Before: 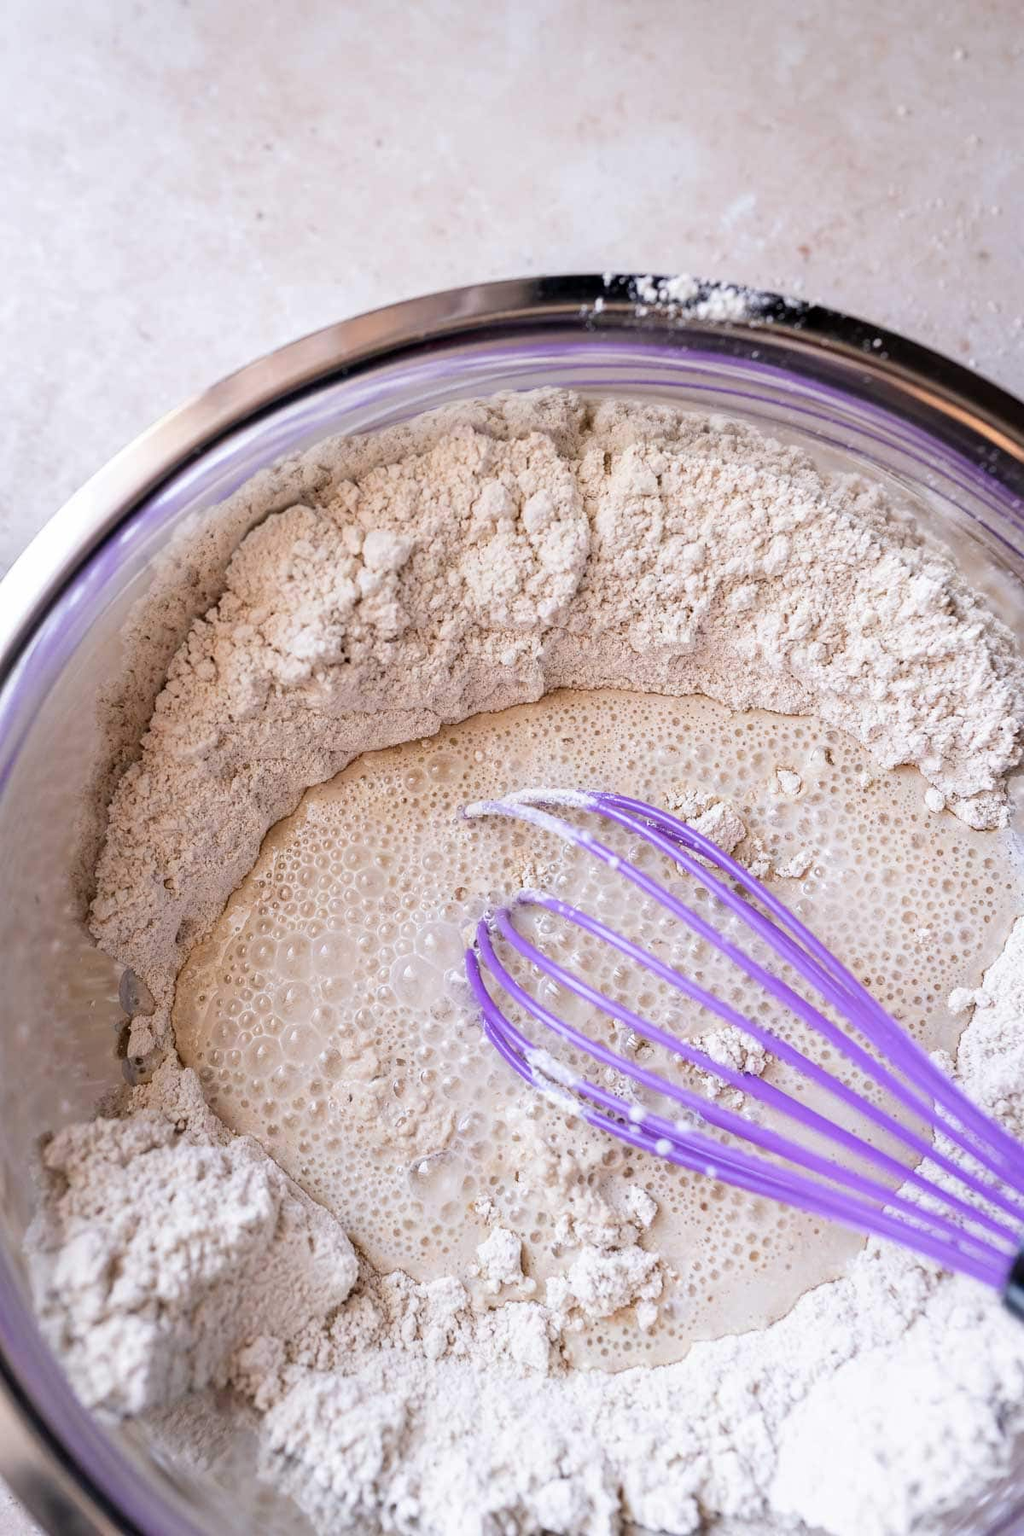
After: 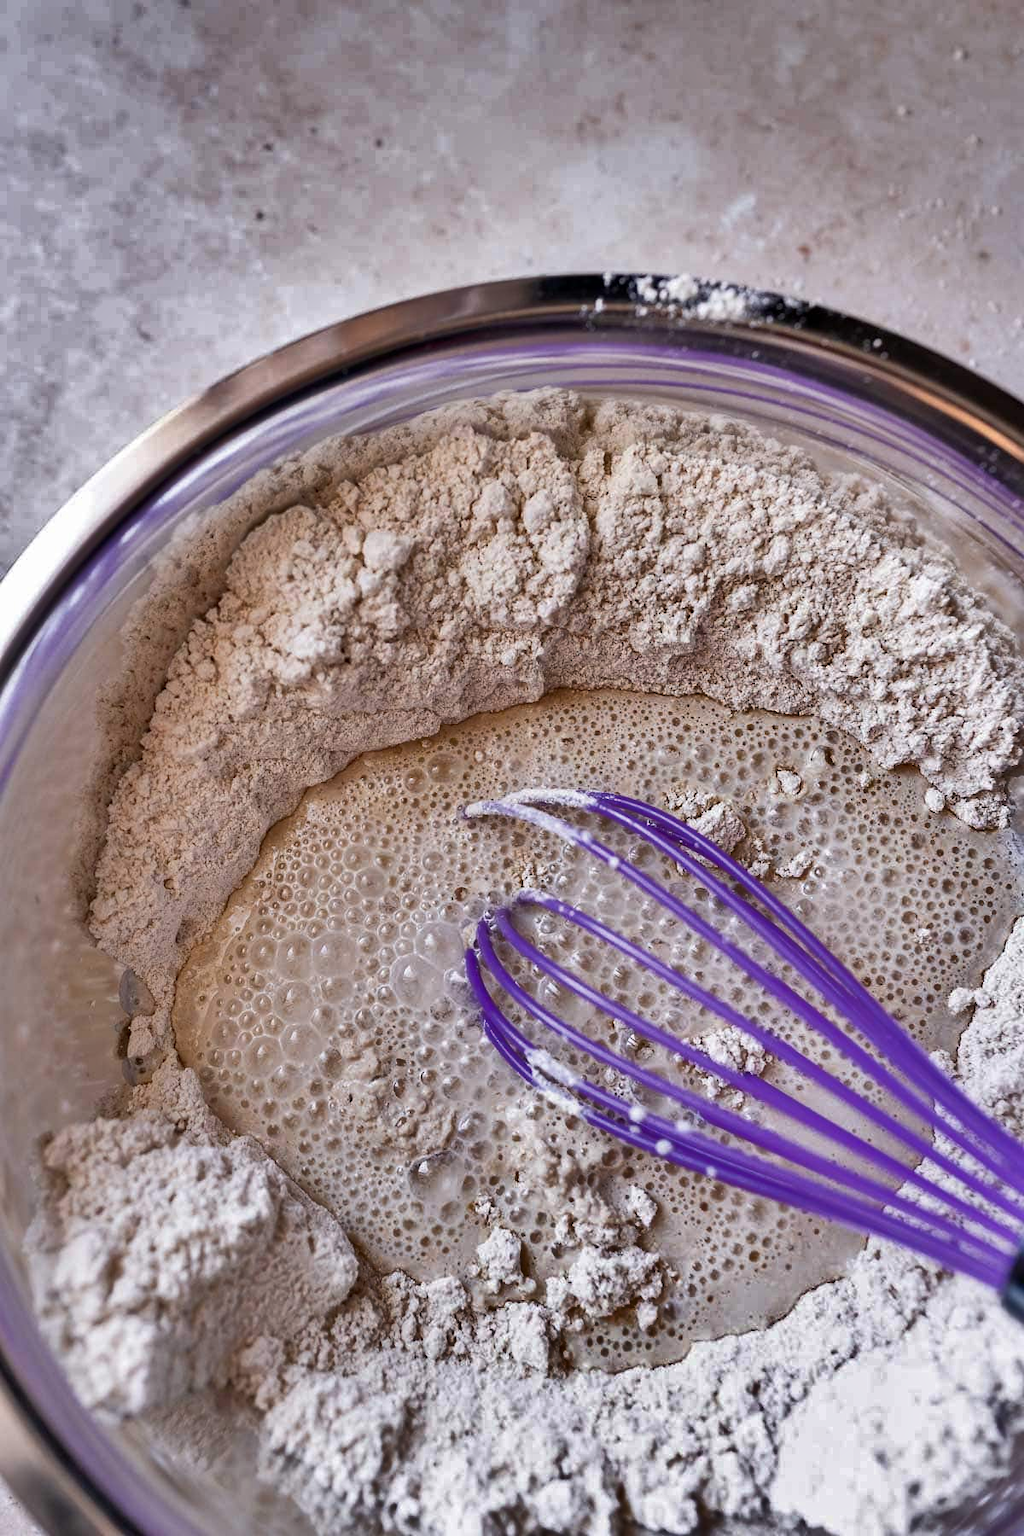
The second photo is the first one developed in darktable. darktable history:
shadows and highlights: shadows 20.75, highlights -82.07, soften with gaussian
